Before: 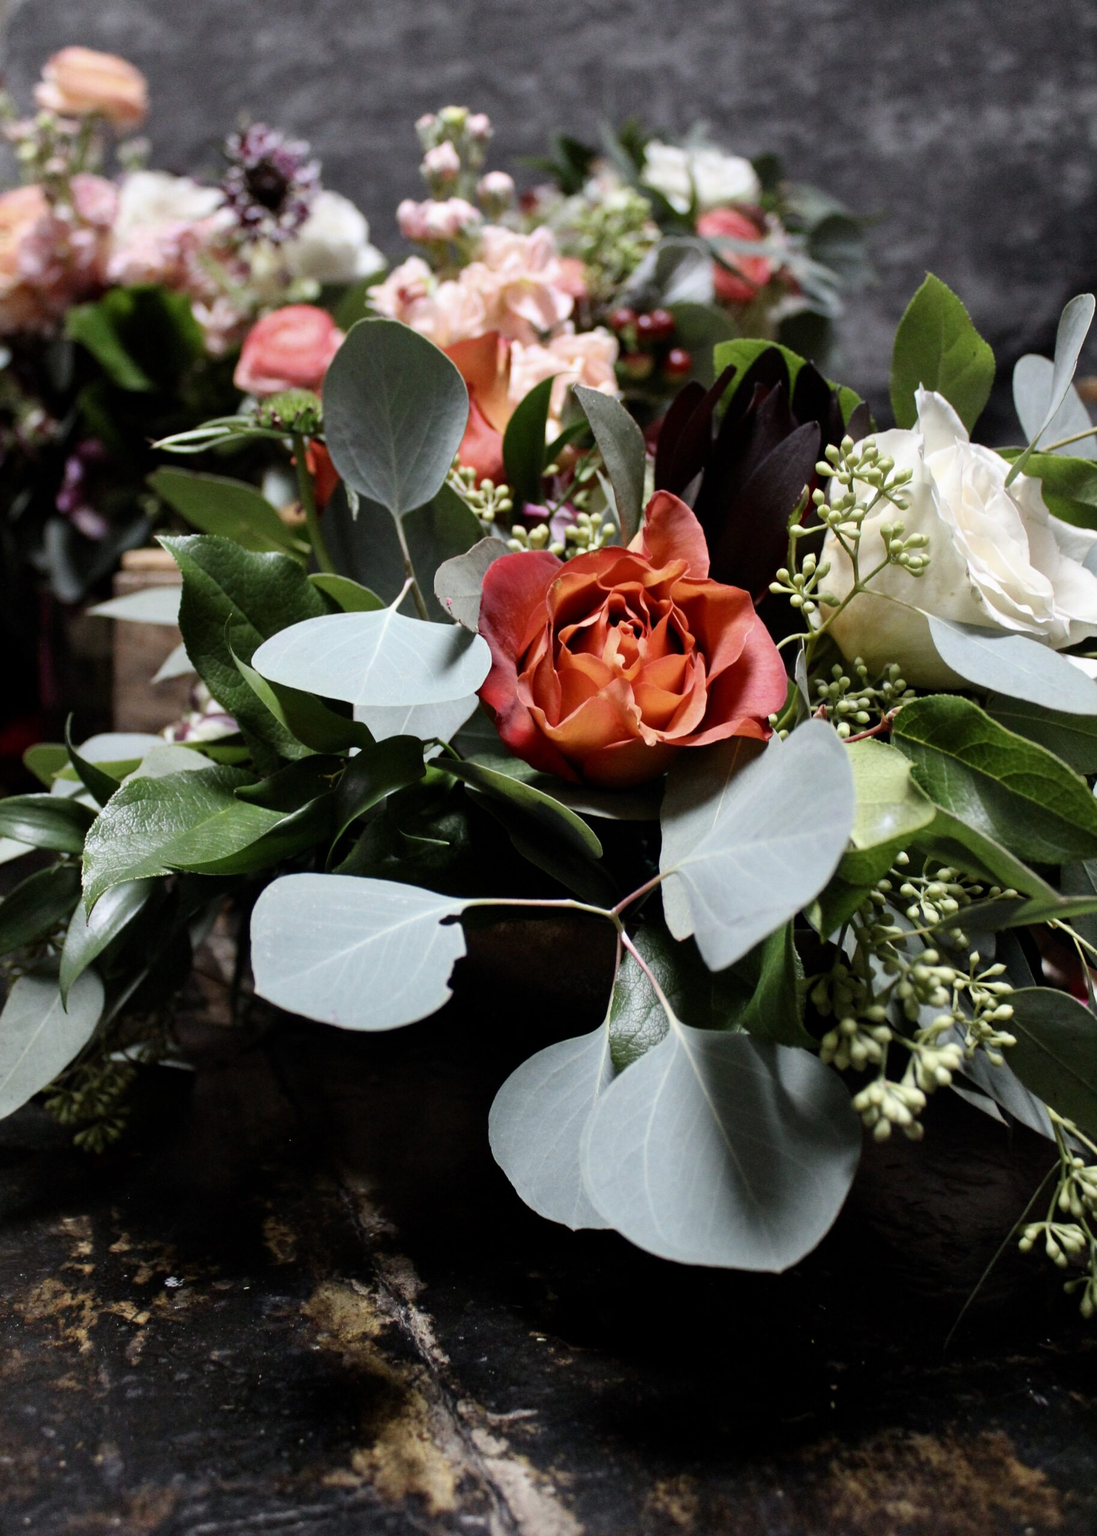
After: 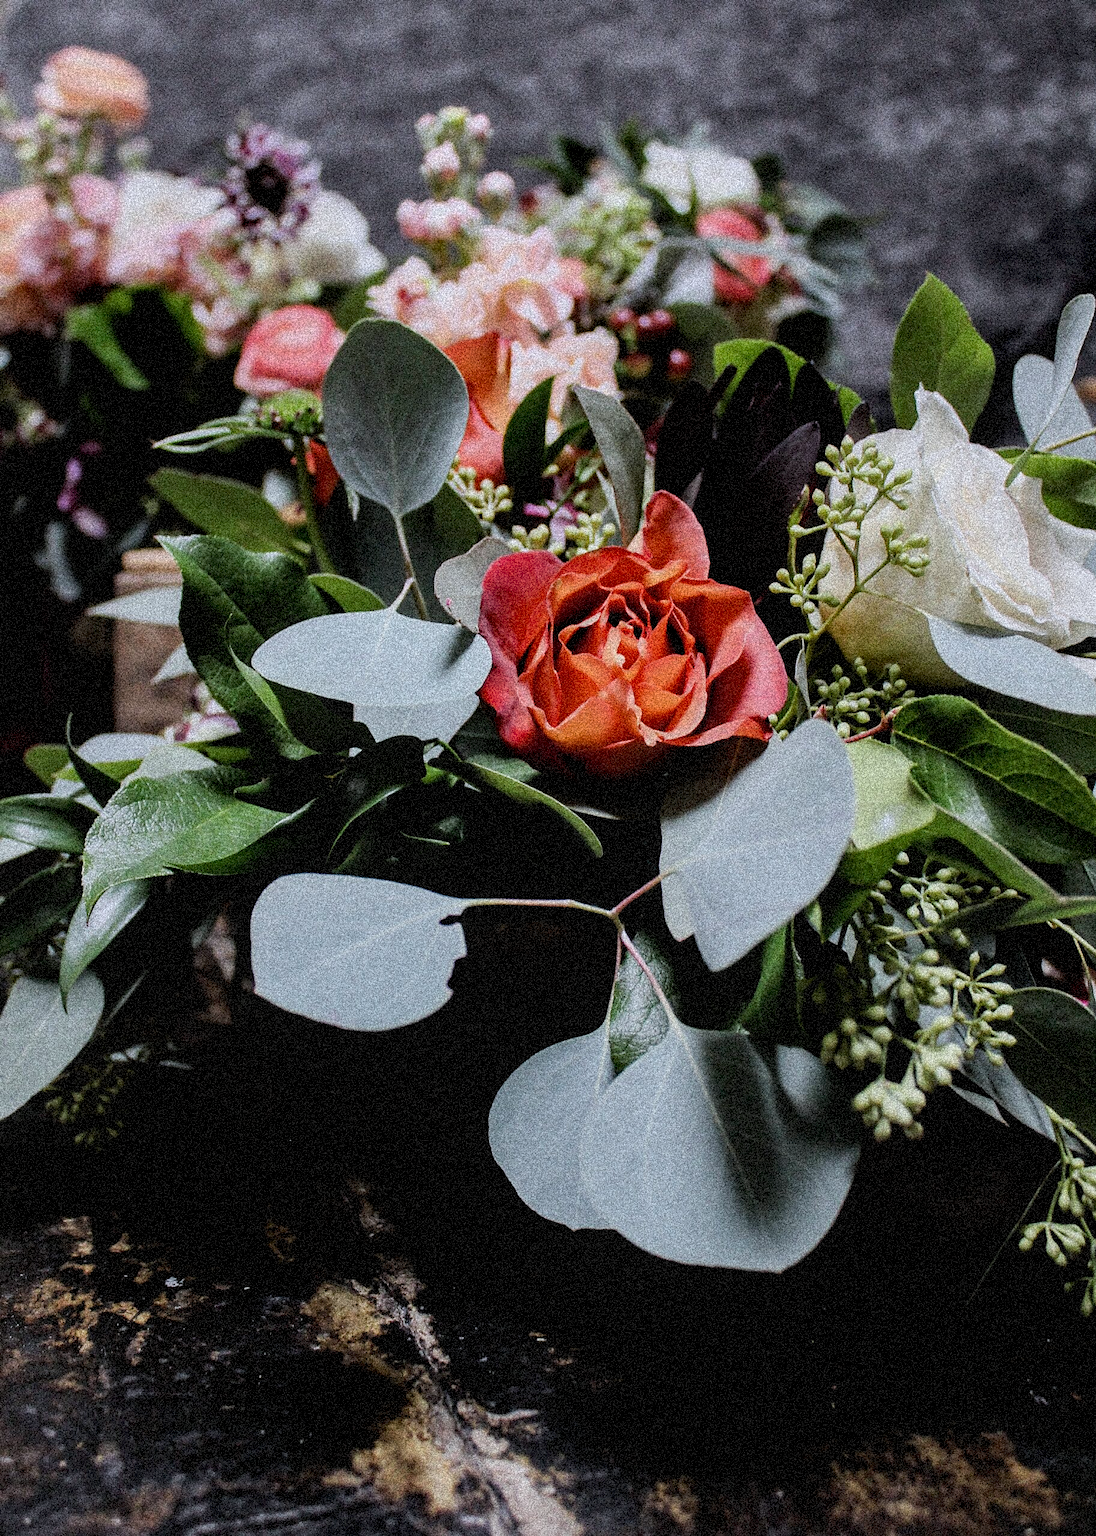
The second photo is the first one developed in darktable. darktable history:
sharpen: radius 1.864, amount 0.398, threshold 1.271
filmic rgb: black relative exposure -7.65 EV, white relative exposure 4.56 EV, hardness 3.61
local contrast: on, module defaults
grain: coarseness 3.75 ISO, strength 100%, mid-tones bias 0%
white balance: red 0.984, blue 1.059
